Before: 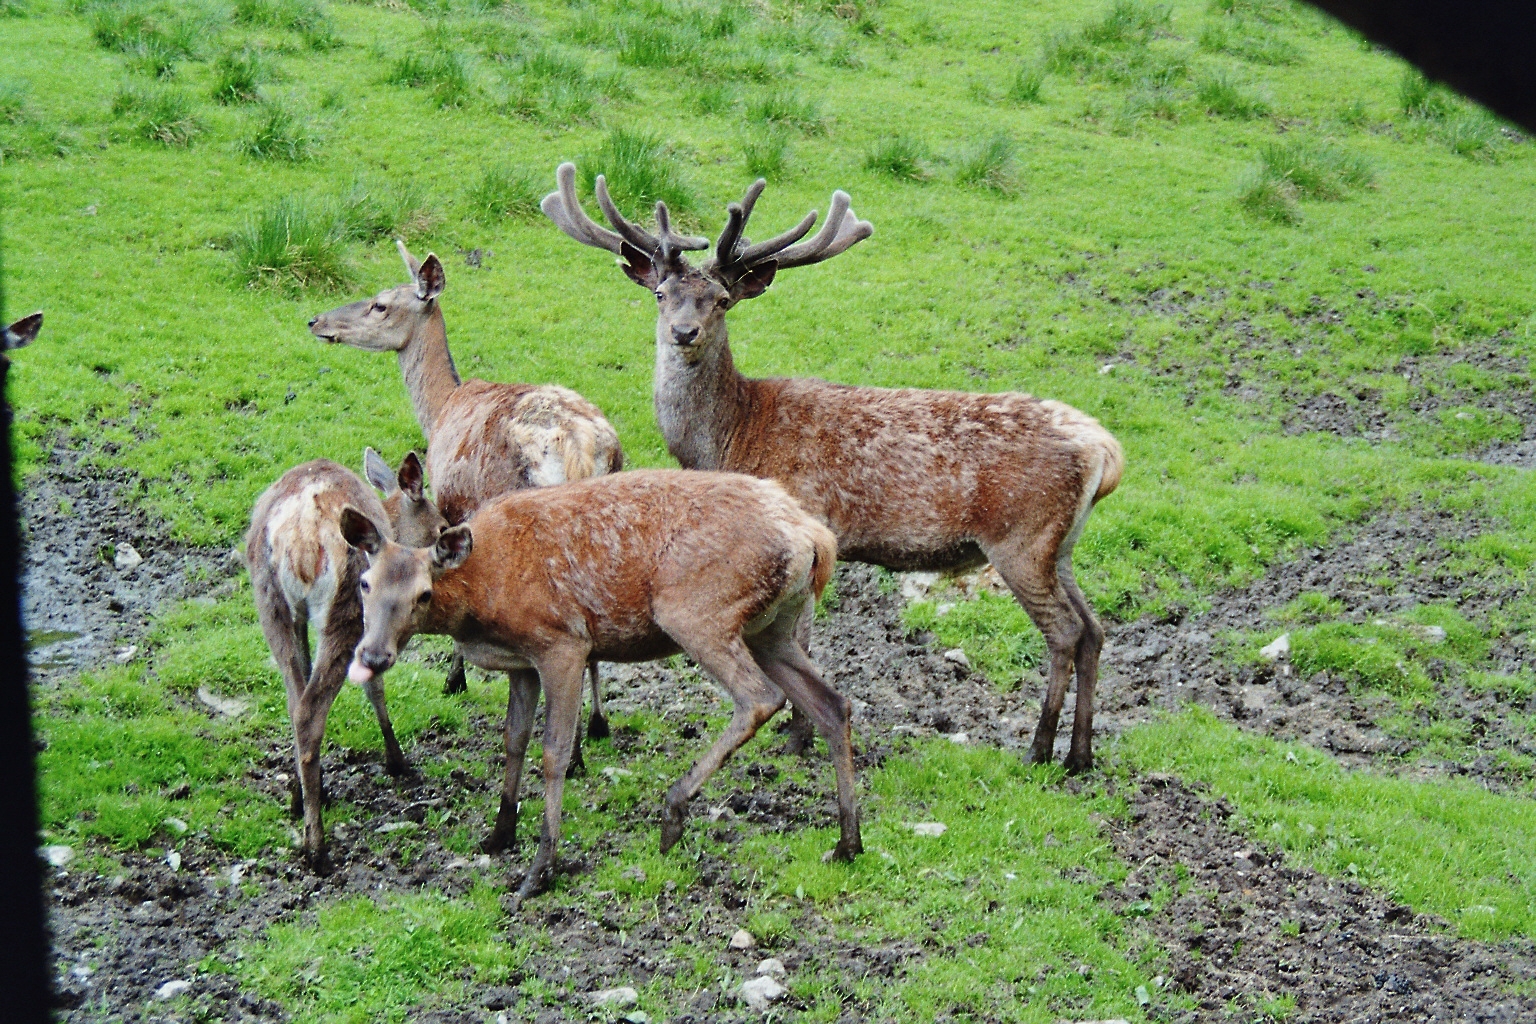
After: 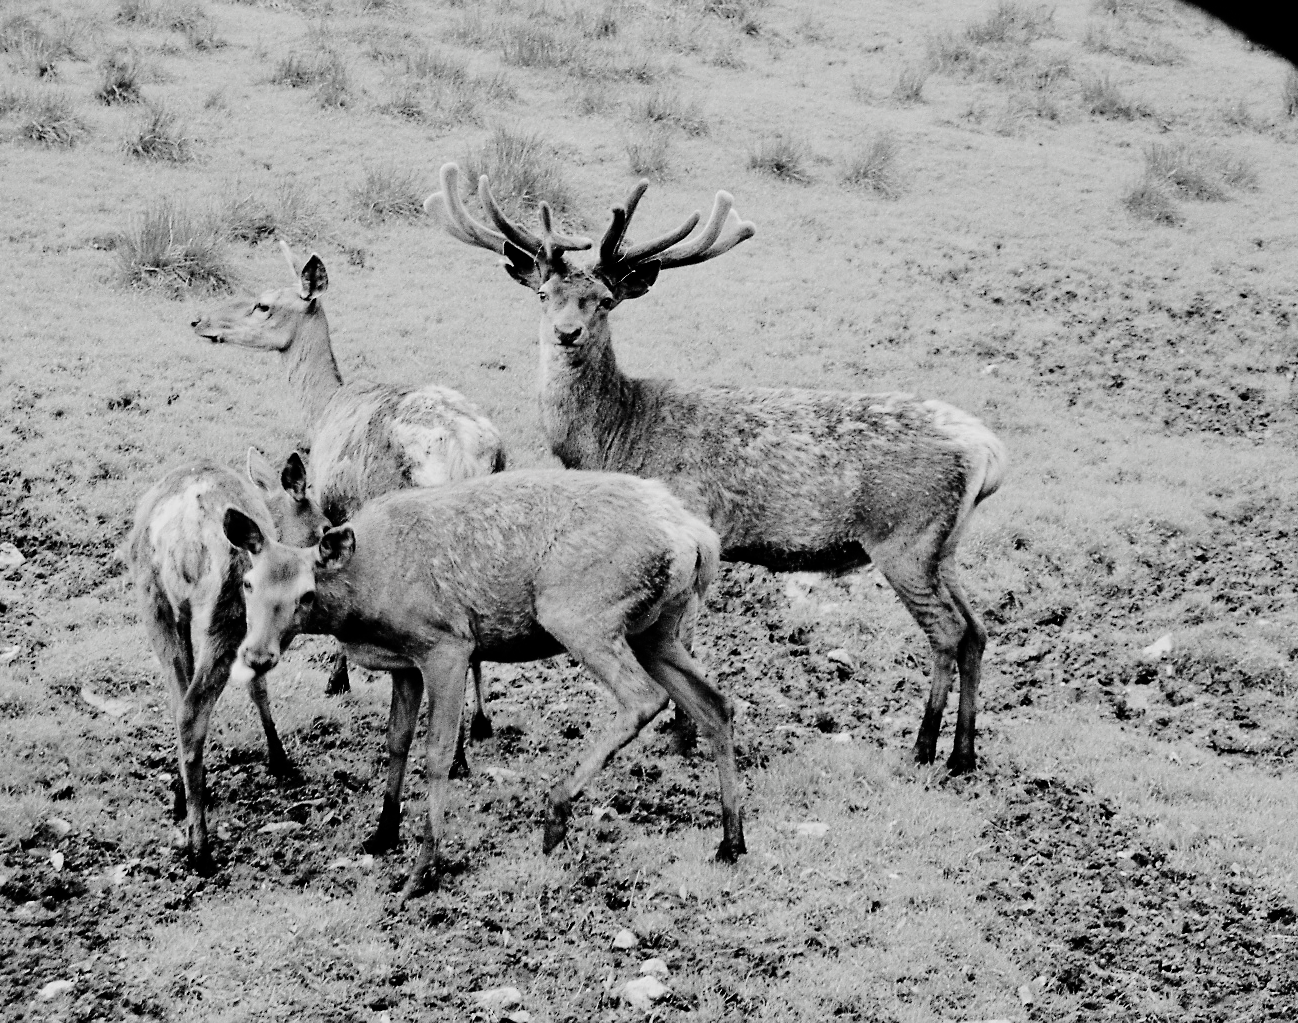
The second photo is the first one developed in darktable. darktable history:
crop: left 7.656%, right 7.785%
tone curve: curves: ch0 [(0, 0) (0.081, 0.044) (0.185, 0.145) (0.283, 0.273) (0.405, 0.449) (0.495, 0.554) (0.686, 0.743) (0.826, 0.853) (0.978, 0.988)]; ch1 [(0, 0) (0.147, 0.166) (0.321, 0.362) (0.371, 0.402) (0.423, 0.426) (0.479, 0.472) (0.505, 0.497) (0.521, 0.506) (0.551, 0.546) (0.586, 0.571) (0.625, 0.638) (0.68, 0.715) (1, 1)]; ch2 [(0, 0) (0.346, 0.378) (0.404, 0.427) (0.502, 0.498) (0.531, 0.517) (0.547, 0.526) (0.582, 0.571) (0.629, 0.626) (0.717, 0.678) (1, 1)], preserve colors none
filmic rgb: black relative exposure -5.06 EV, white relative exposure 3.55 EV, threshold 2.98 EV, hardness 3.16, contrast 1.2, highlights saturation mix -49.2%, color science v4 (2020), iterations of high-quality reconstruction 0, enable highlight reconstruction true
